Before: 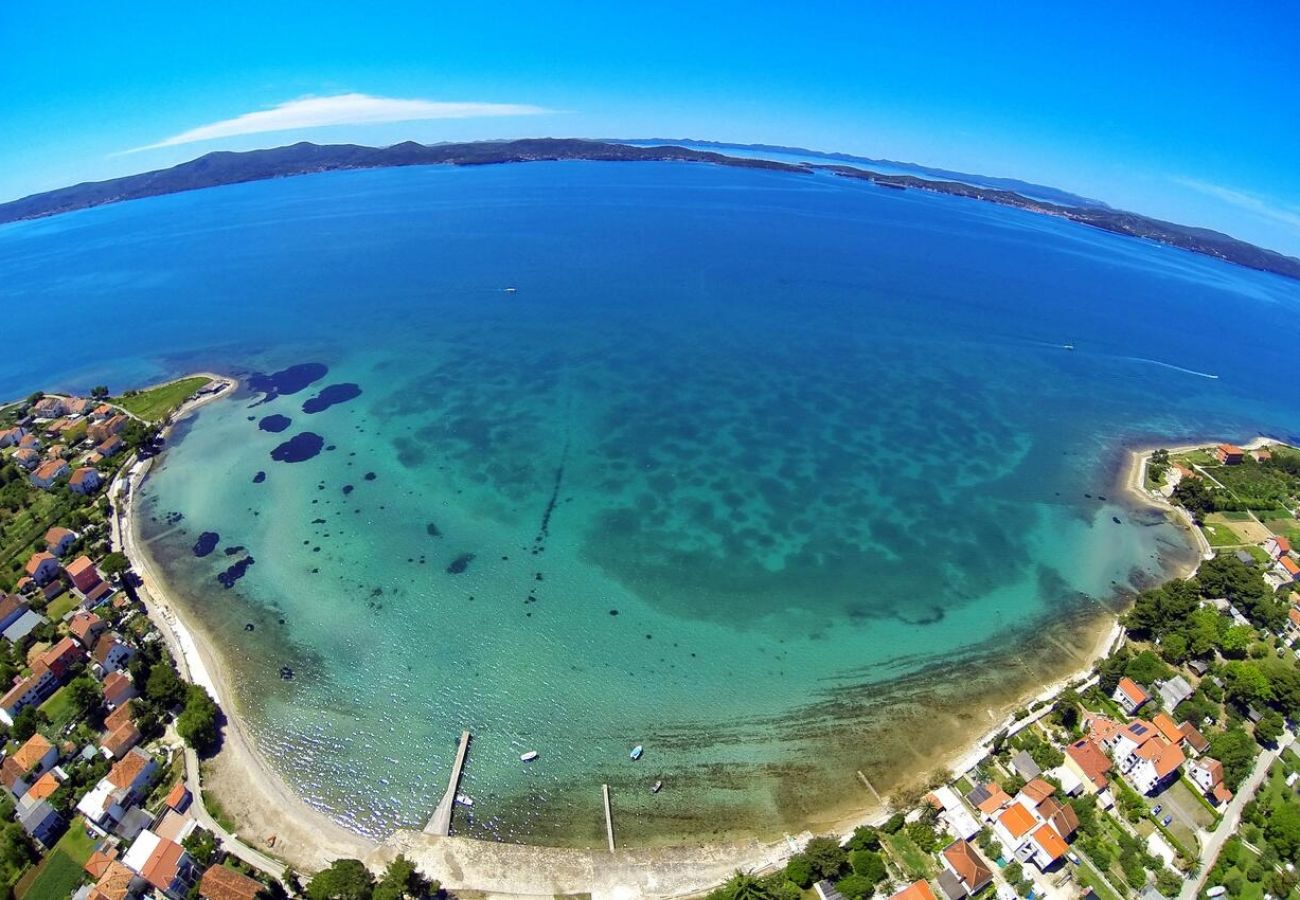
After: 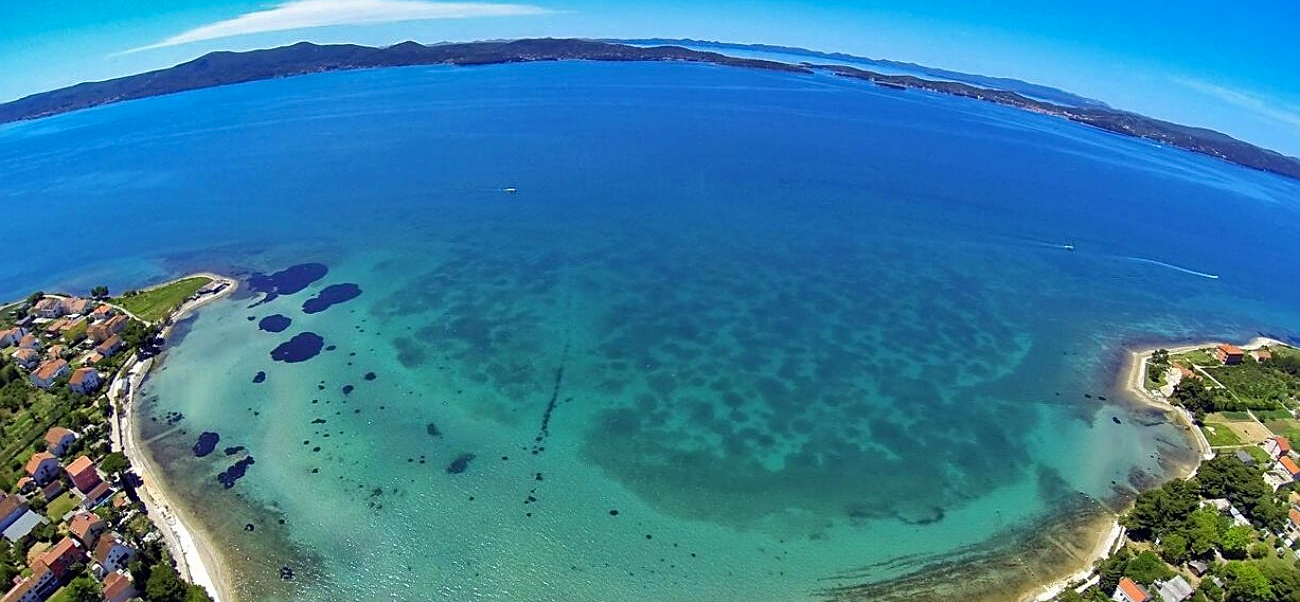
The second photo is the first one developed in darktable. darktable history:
sharpen: on, module defaults
crop: top 11.184%, bottom 21.921%
shadows and highlights: radius 108.18, shadows 44.08, highlights -67.08, low approximation 0.01, soften with gaussian
